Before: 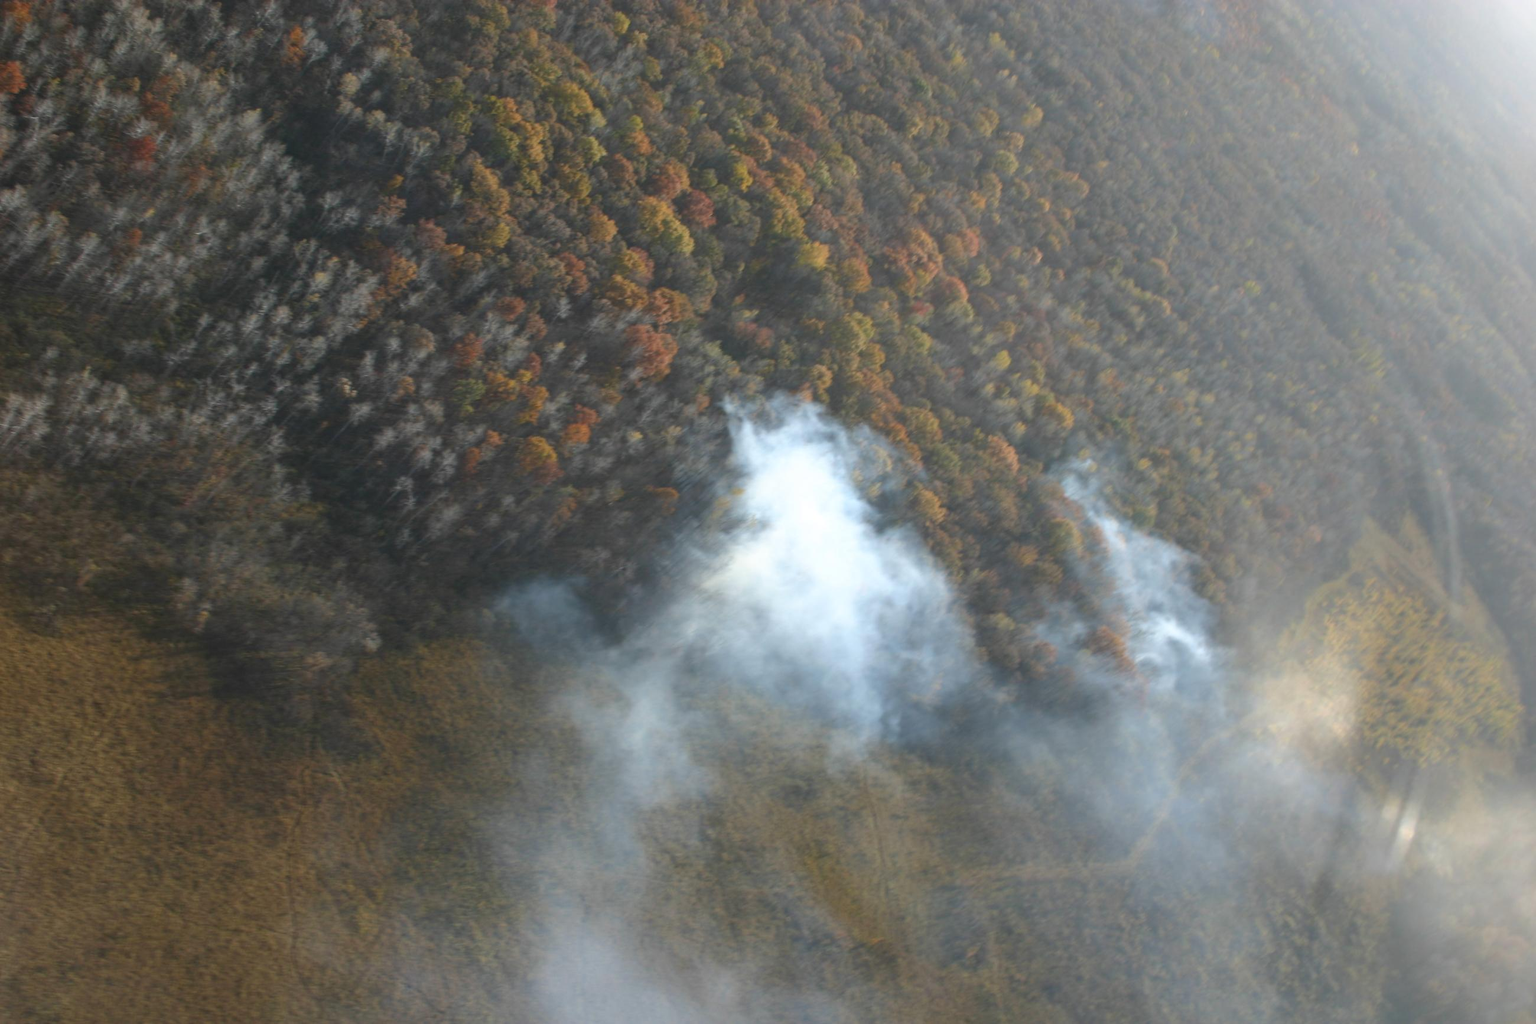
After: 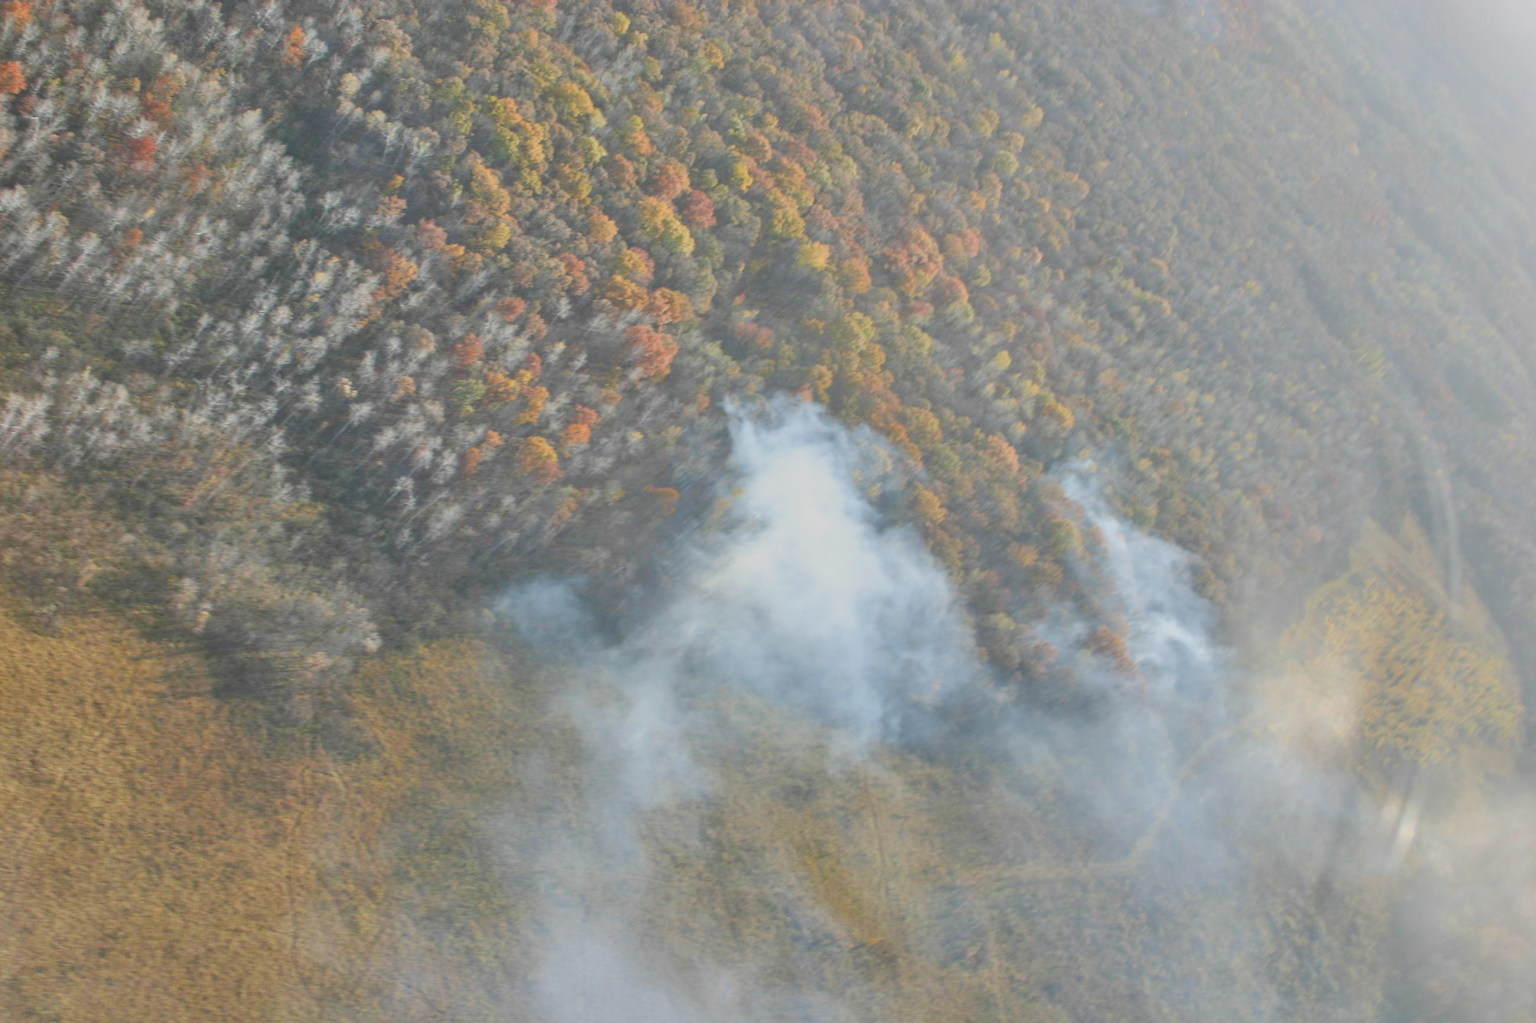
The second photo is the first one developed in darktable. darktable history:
tone equalizer: -8 EV 1.96 EV, -7 EV 1.98 EV, -6 EV 2 EV, -5 EV 1.99 EV, -4 EV 1.99 EV, -3 EV 1.5 EV, -2 EV 0.978 EV, -1 EV 0.476 EV
filmic rgb: black relative exposure -7.65 EV, white relative exposure 4.56 EV, hardness 3.61
